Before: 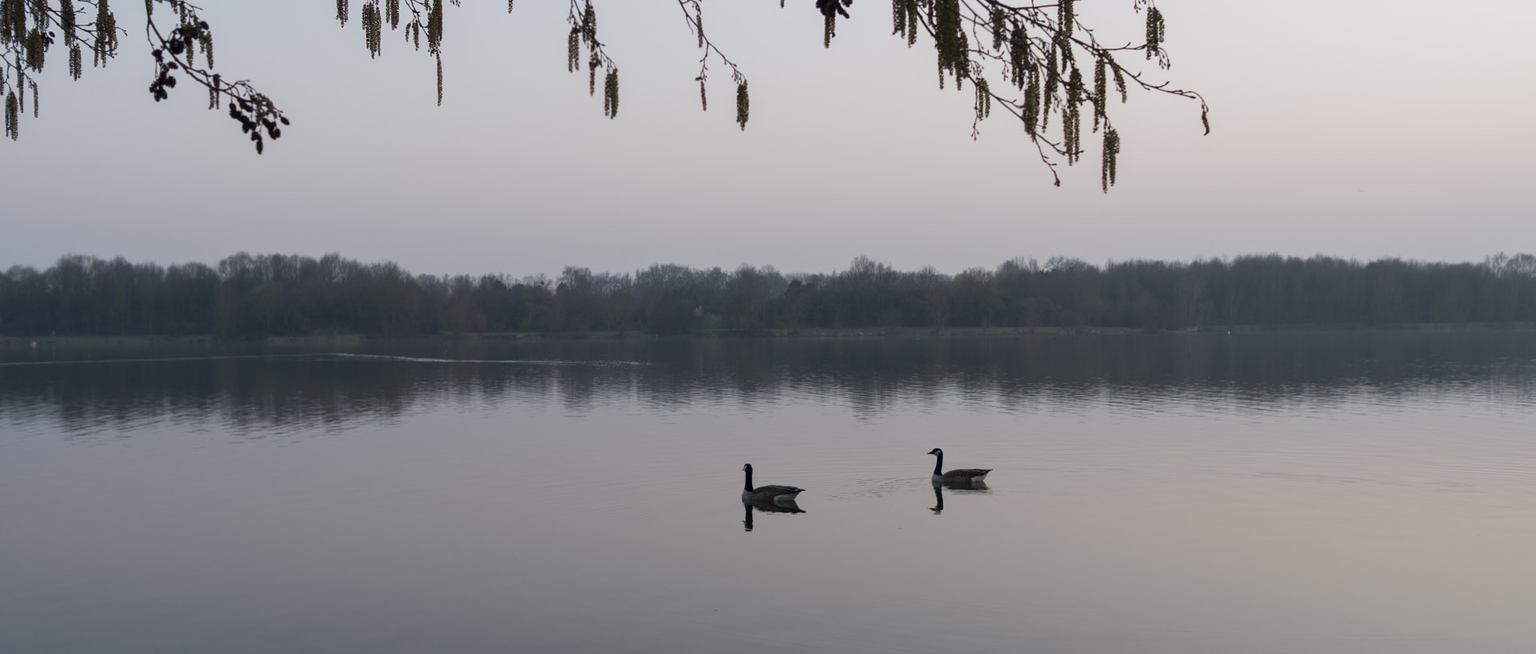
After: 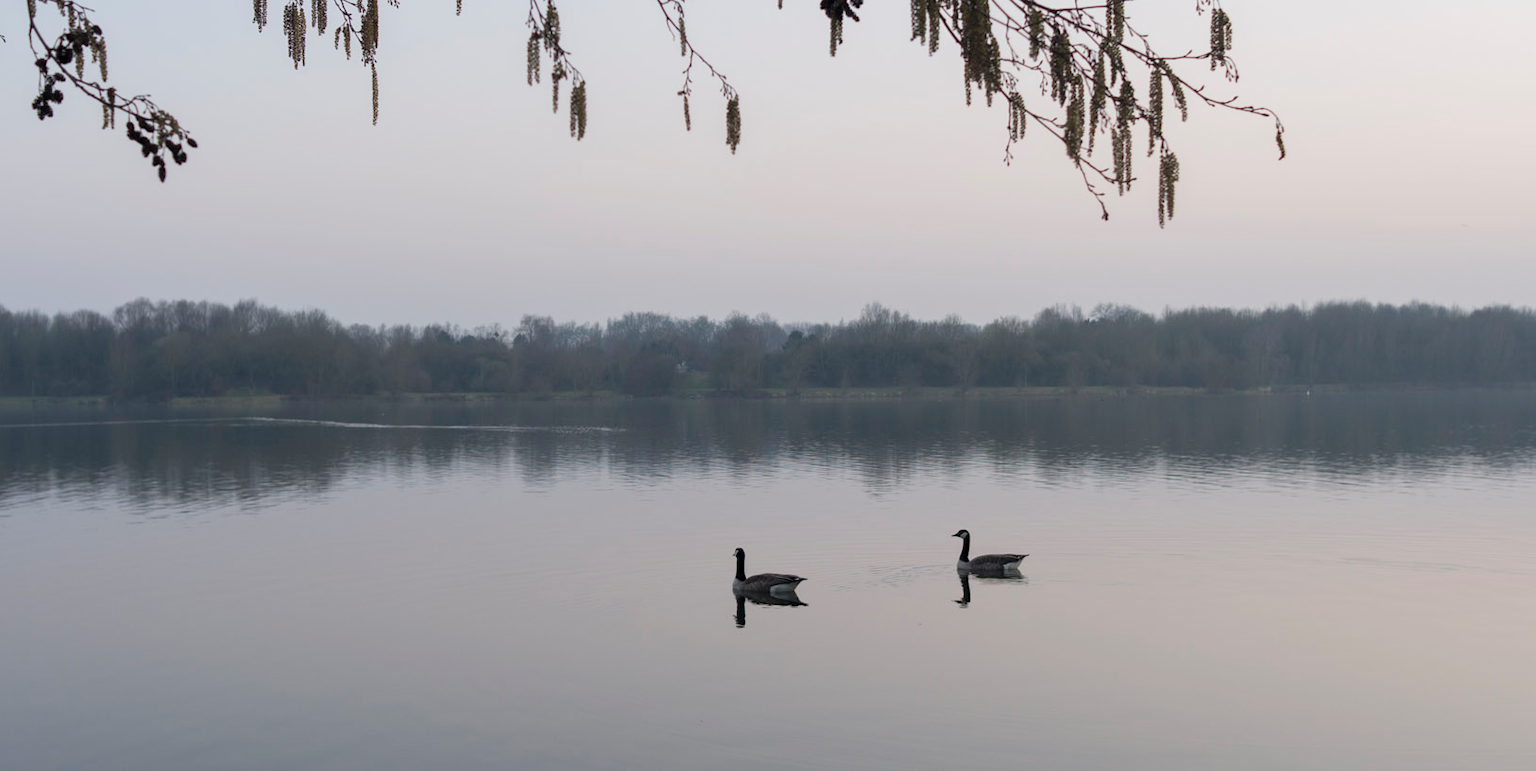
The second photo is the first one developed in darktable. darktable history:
color zones: curves: ch1 [(0, 0.469) (0.01, 0.469) (0.12, 0.446) (0.248, 0.469) (0.5, 0.5) (0.748, 0.5) (0.99, 0.469) (1, 0.469)]
crop: left 8.006%, right 7.375%
contrast brightness saturation: brightness 0.148
